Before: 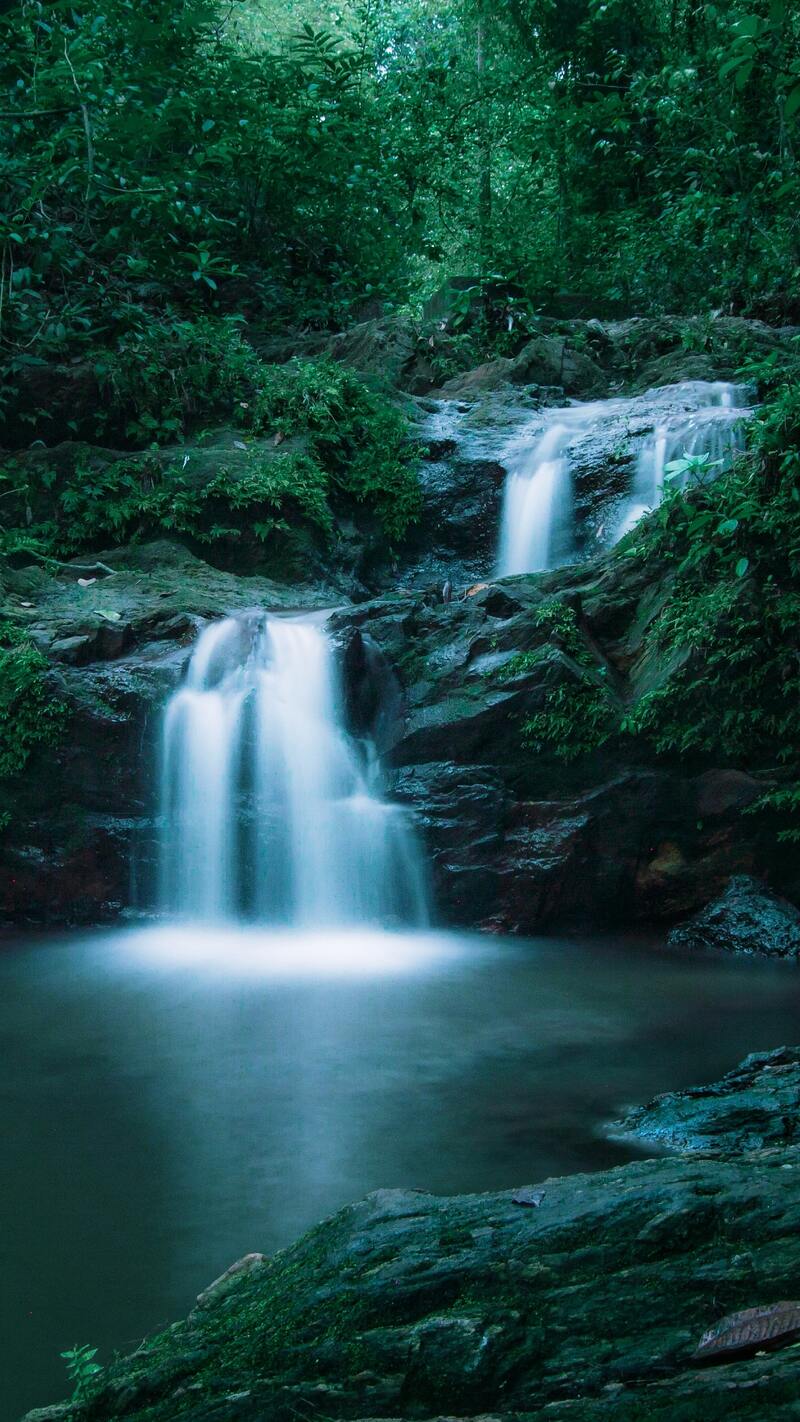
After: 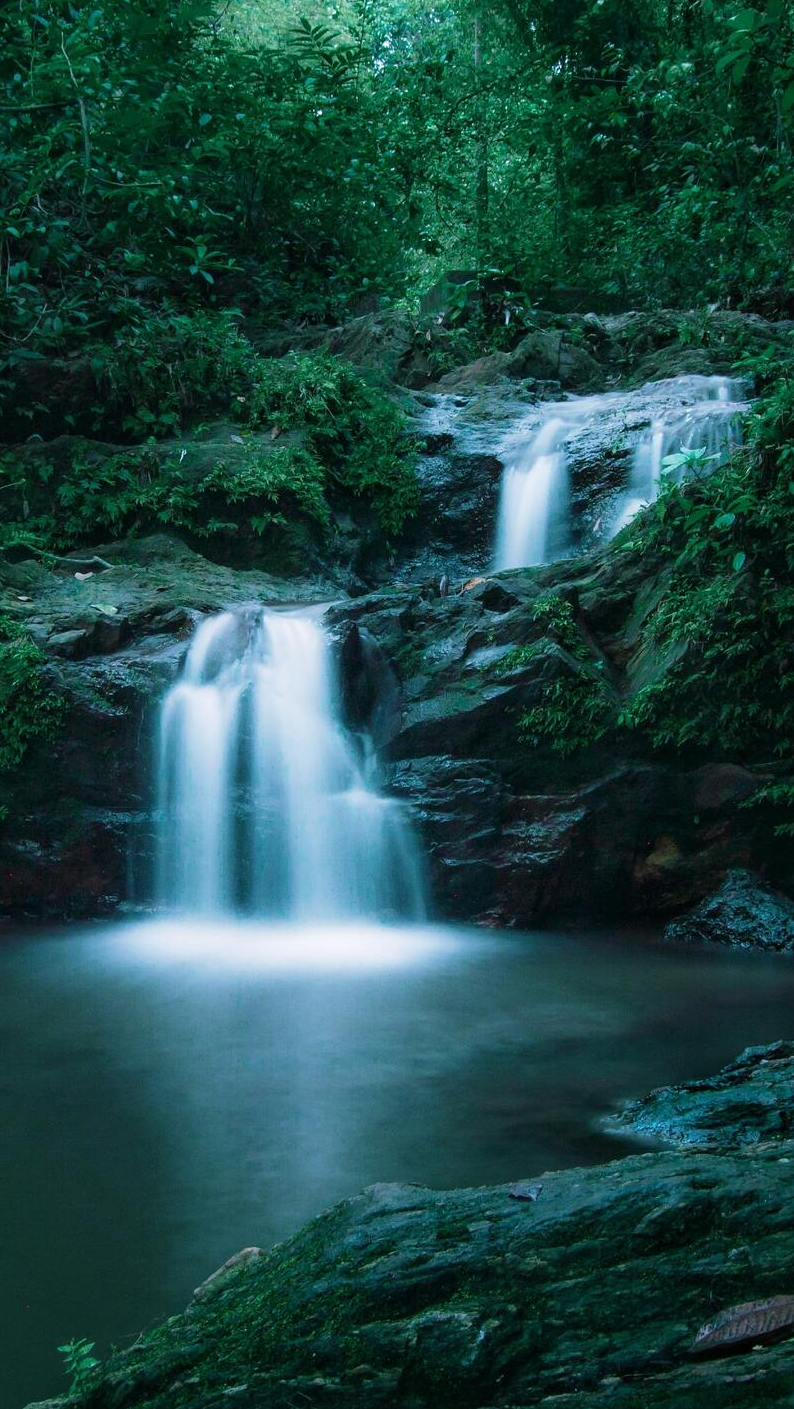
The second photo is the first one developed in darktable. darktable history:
crop: left 0.434%, top 0.485%, right 0.244%, bottom 0.386%
tone equalizer: on, module defaults
